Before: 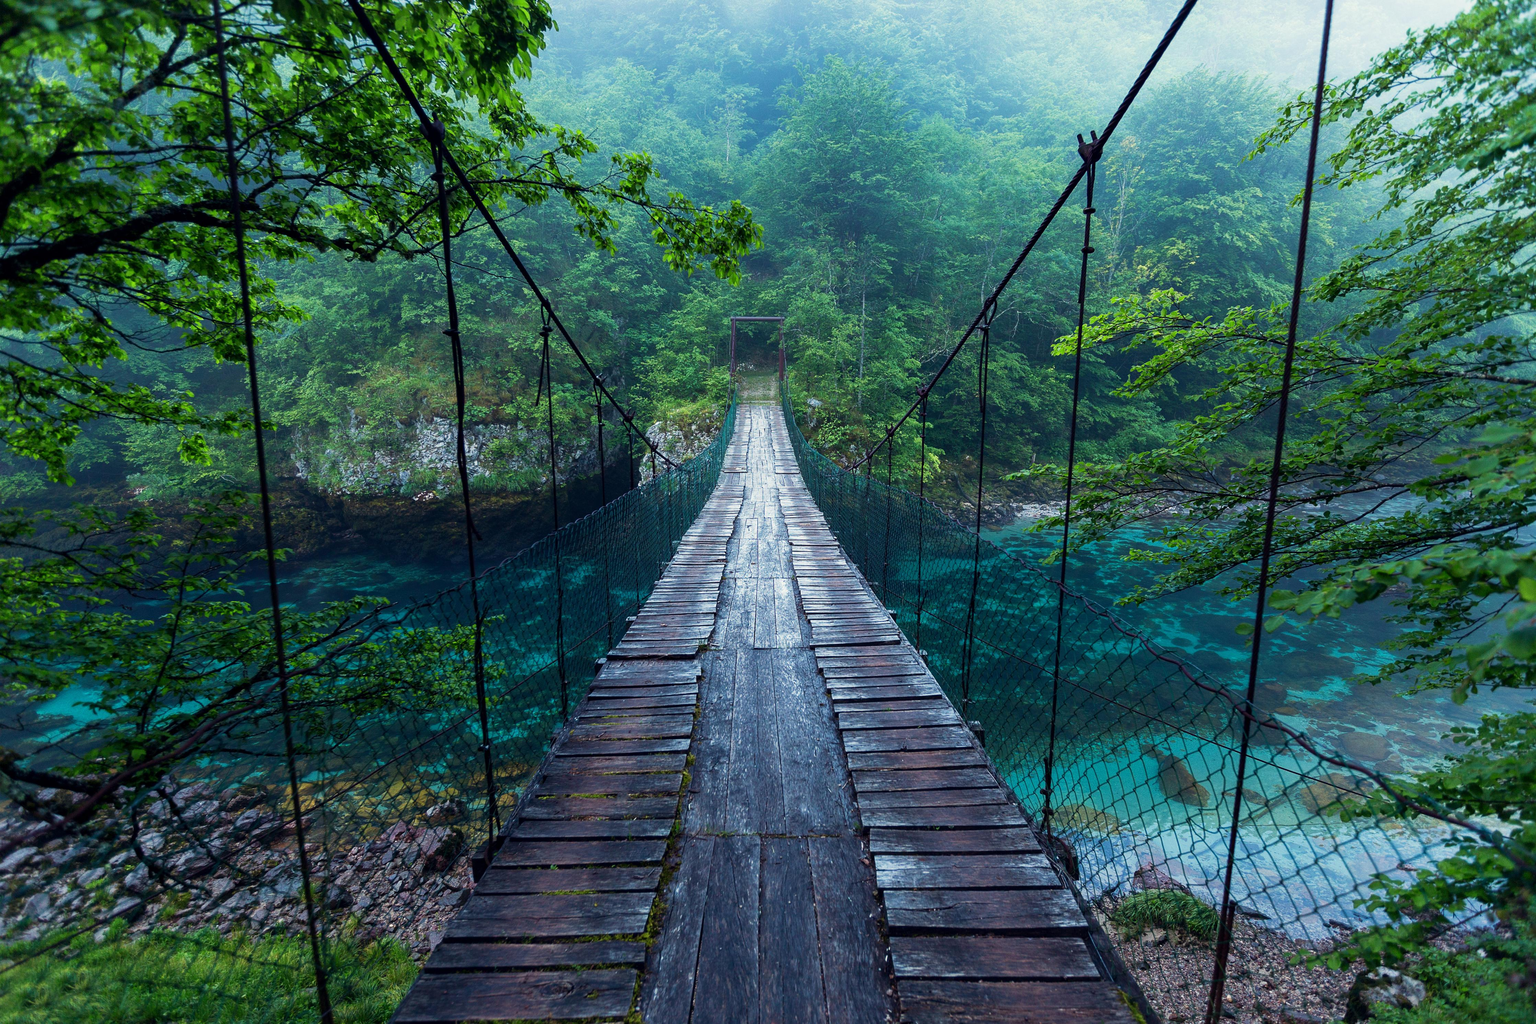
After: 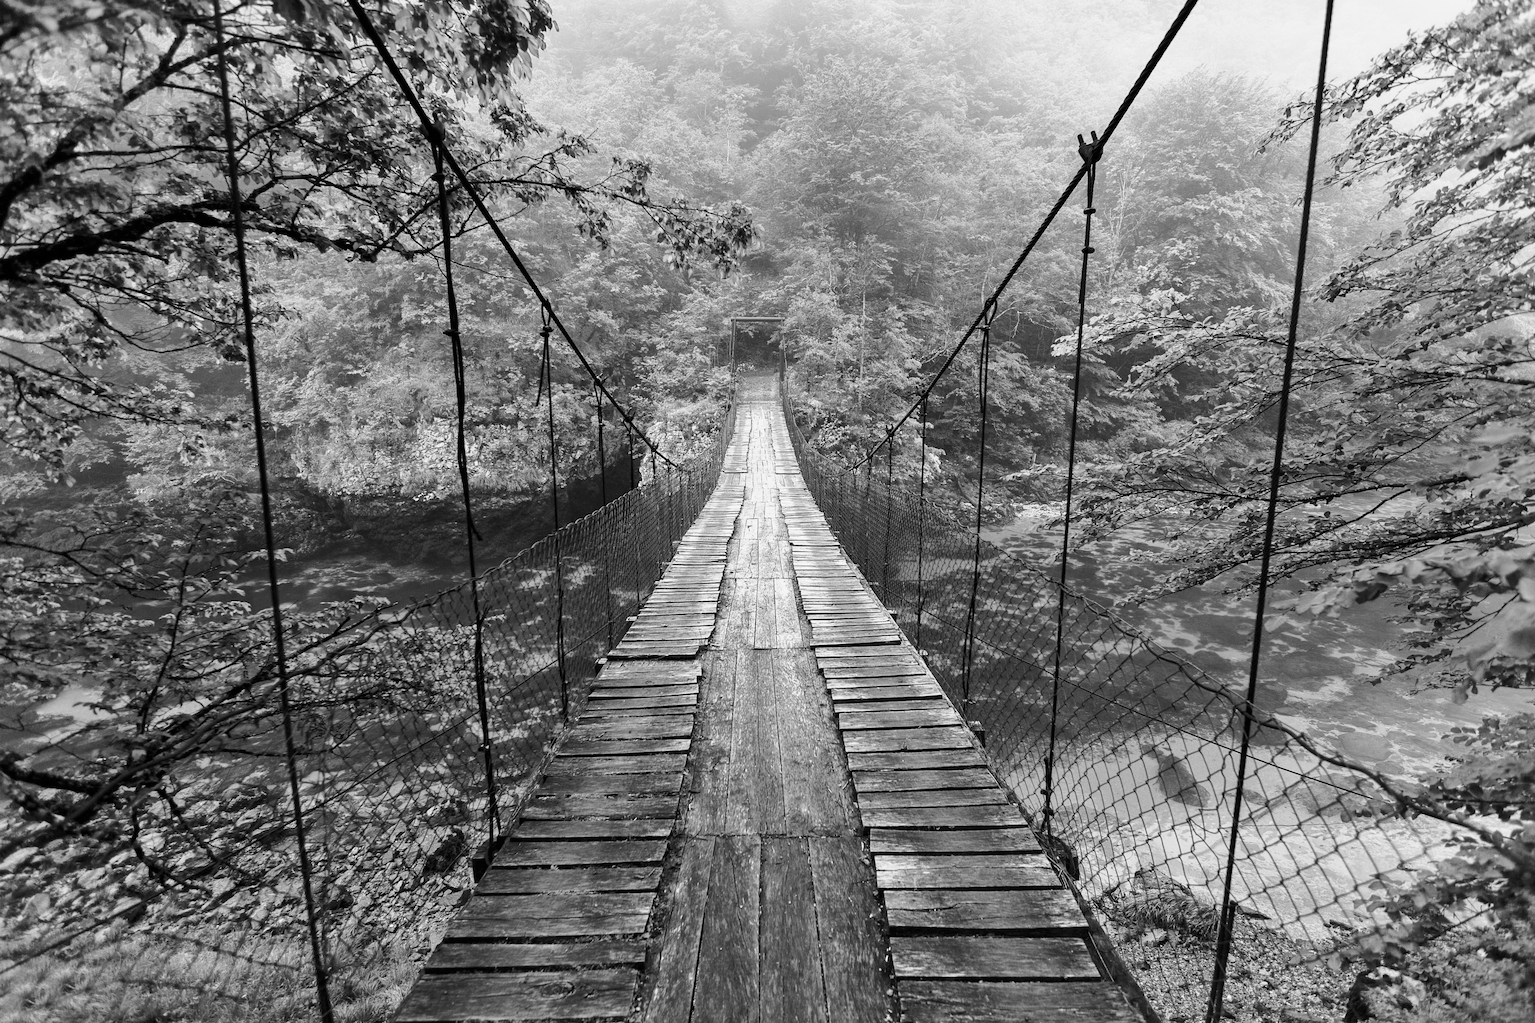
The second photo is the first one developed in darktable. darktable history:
monochrome: a 1.94, b -0.638
base curve: curves: ch0 [(0, 0) (0.025, 0.046) (0.112, 0.277) (0.467, 0.74) (0.814, 0.929) (1, 0.942)]
shadows and highlights: soften with gaussian
